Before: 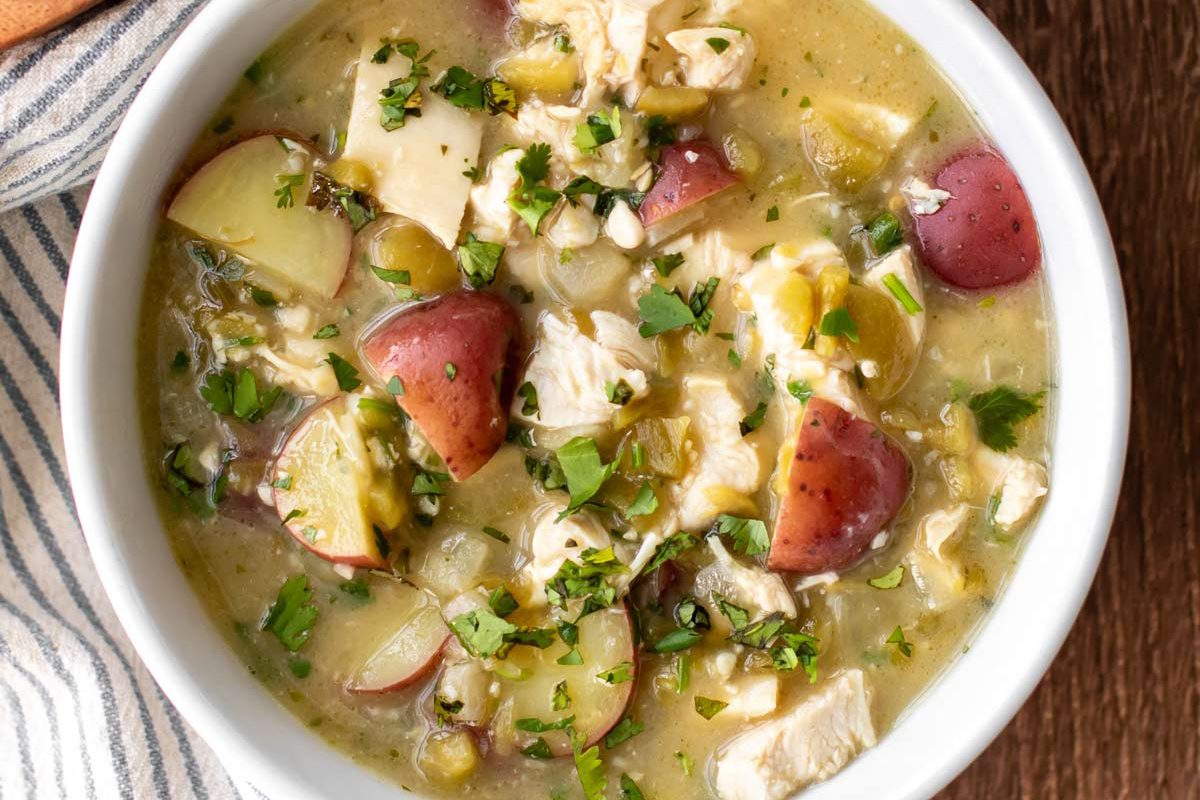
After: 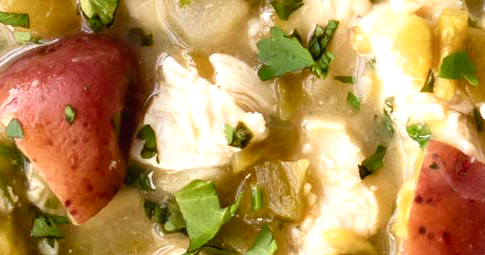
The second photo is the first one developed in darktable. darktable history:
color balance rgb: shadows lift › chroma 1%, shadows lift › hue 28.8°, power › hue 60°, highlights gain › chroma 1%, highlights gain › hue 60°, global offset › luminance 0.25%, perceptual saturation grading › highlights -20%, perceptual saturation grading › shadows 20%, perceptual brilliance grading › highlights 10%, perceptual brilliance grading › shadows -5%, global vibrance 19.67%
crop: left 31.751%, top 32.172%, right 27.8%, bottom 35.83%
